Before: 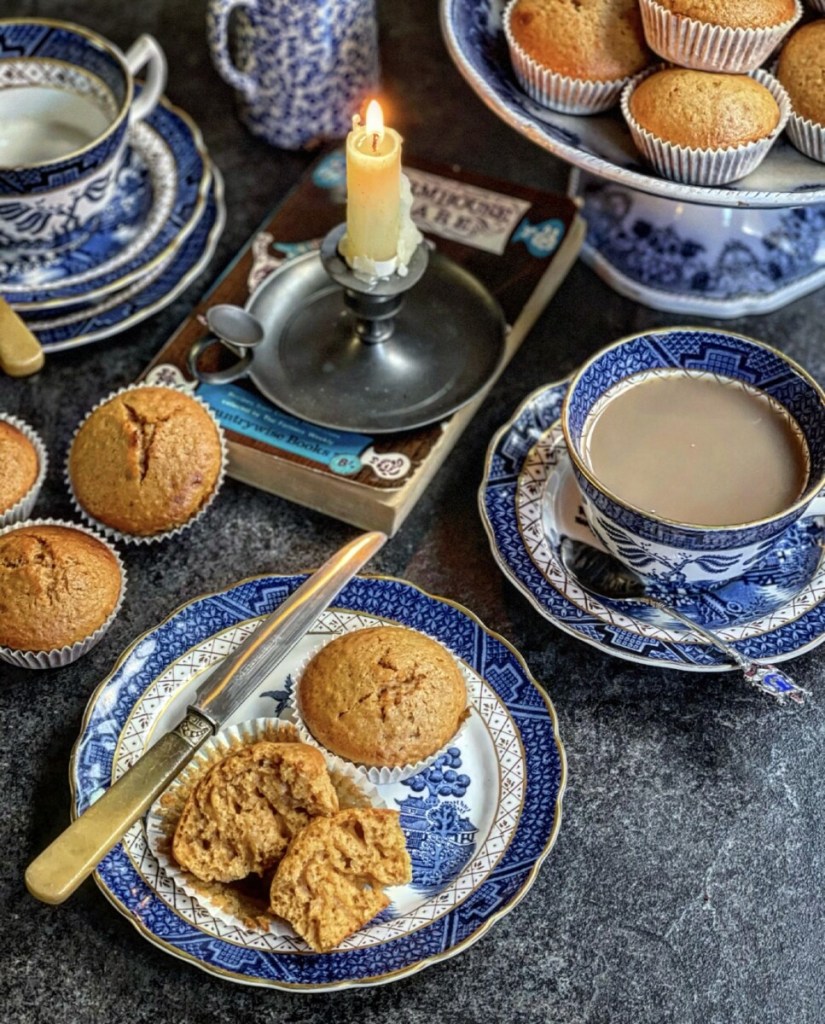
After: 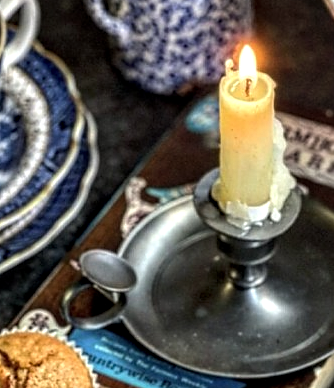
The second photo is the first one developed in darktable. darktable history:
crop: left 15.452%, top 5.459%, right 43.956%, bottom 56.62%
local contrast: detail 130%
sharpen: radius 1
tone equalizer: -8 EV -0.417 EV, -7 EV -0.389 EV, -6 EV -0.333 EV, -5 EV -0.222 EV, -3 EV 0.222 EV, -2 EV 0.333 EV, -1 EV 0.389 EV, +0 EV 0.417 EV, edges refinement/feathering 500, mask exposure compensation -1.57 EV, preserve details no
